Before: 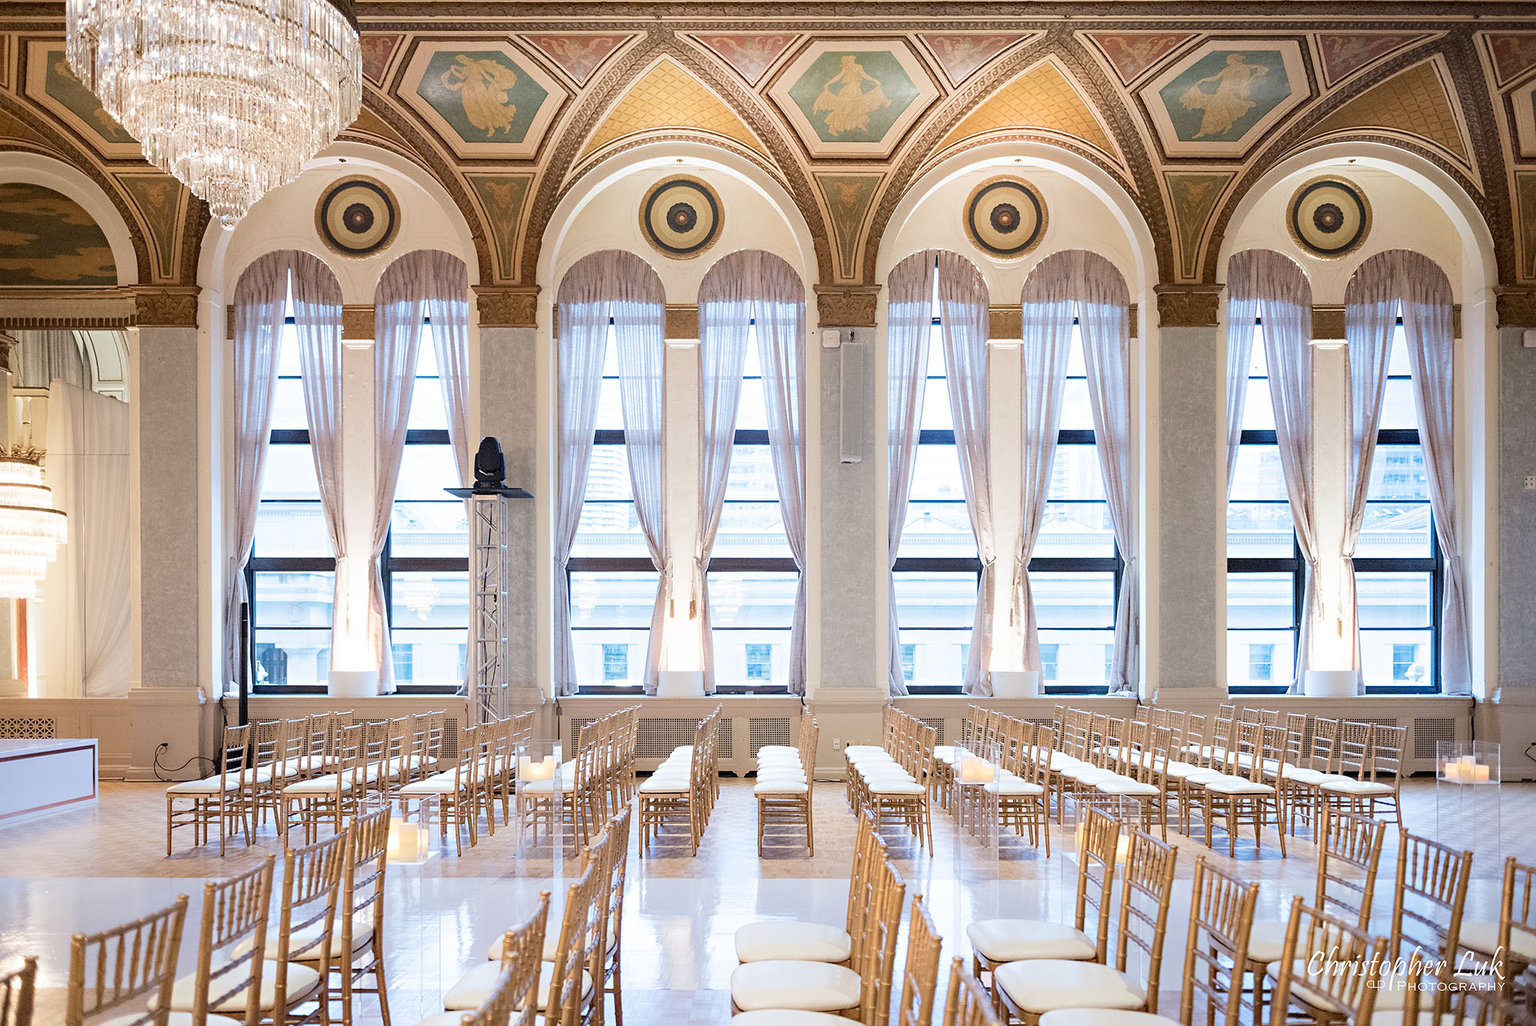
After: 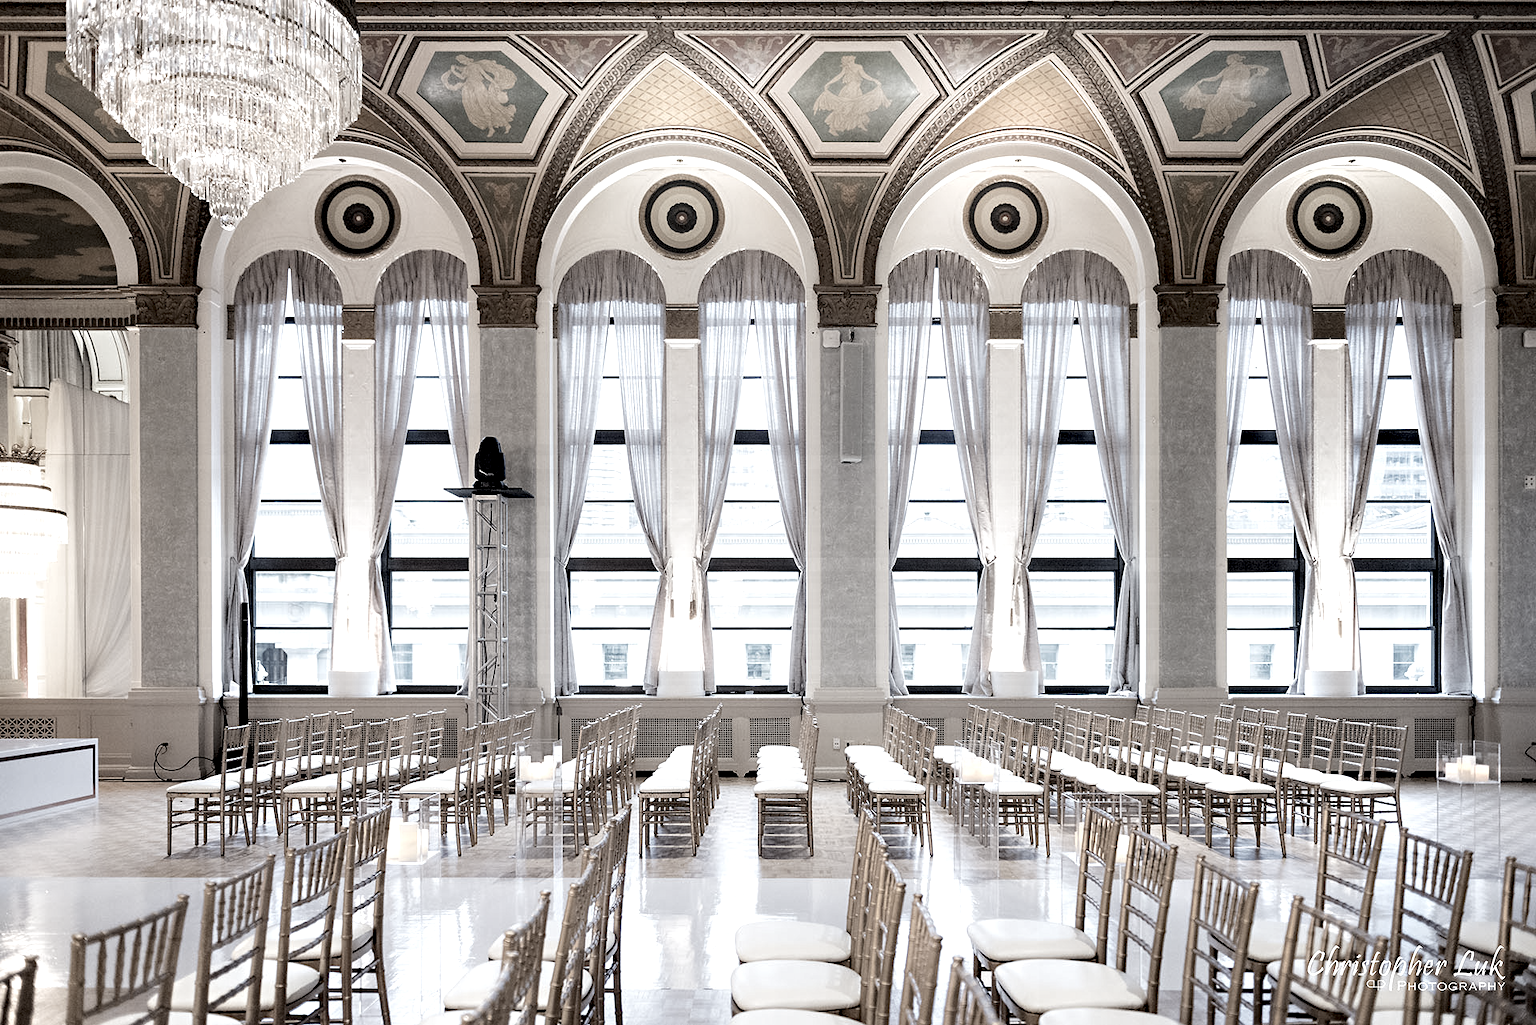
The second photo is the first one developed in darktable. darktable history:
contrast equalizer: y [[0.601, 0.6, 0.598, 0.598, 0.6, 0.601], [0.5 ×6], [0.5 ×6], [0 ×6], [0 ×6]]
color correction: saturation 0.3
